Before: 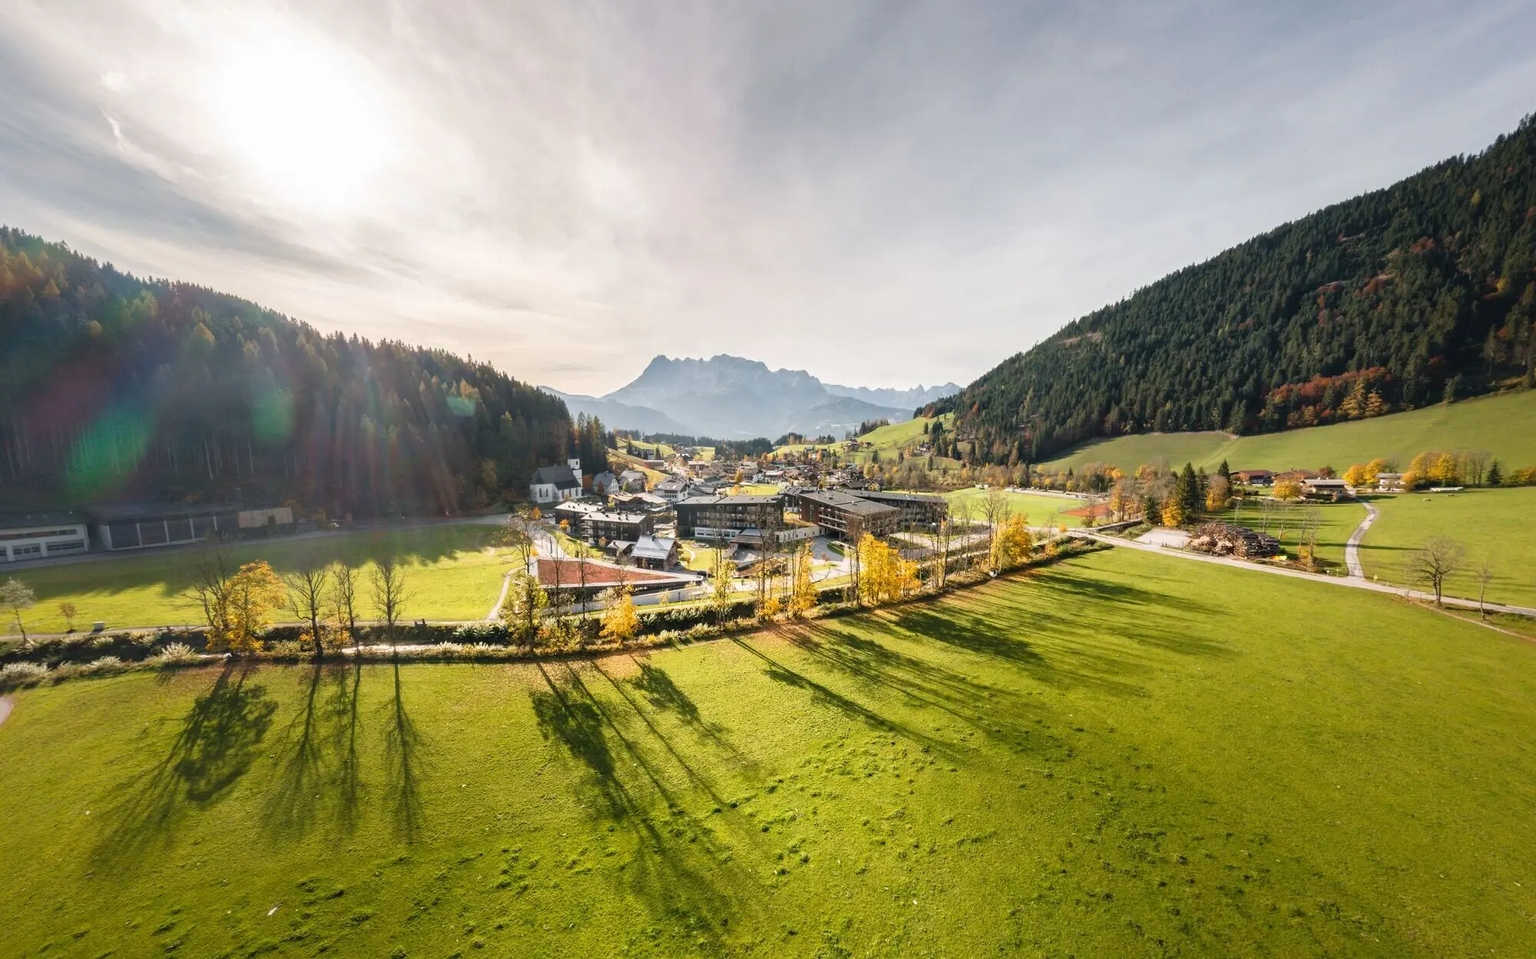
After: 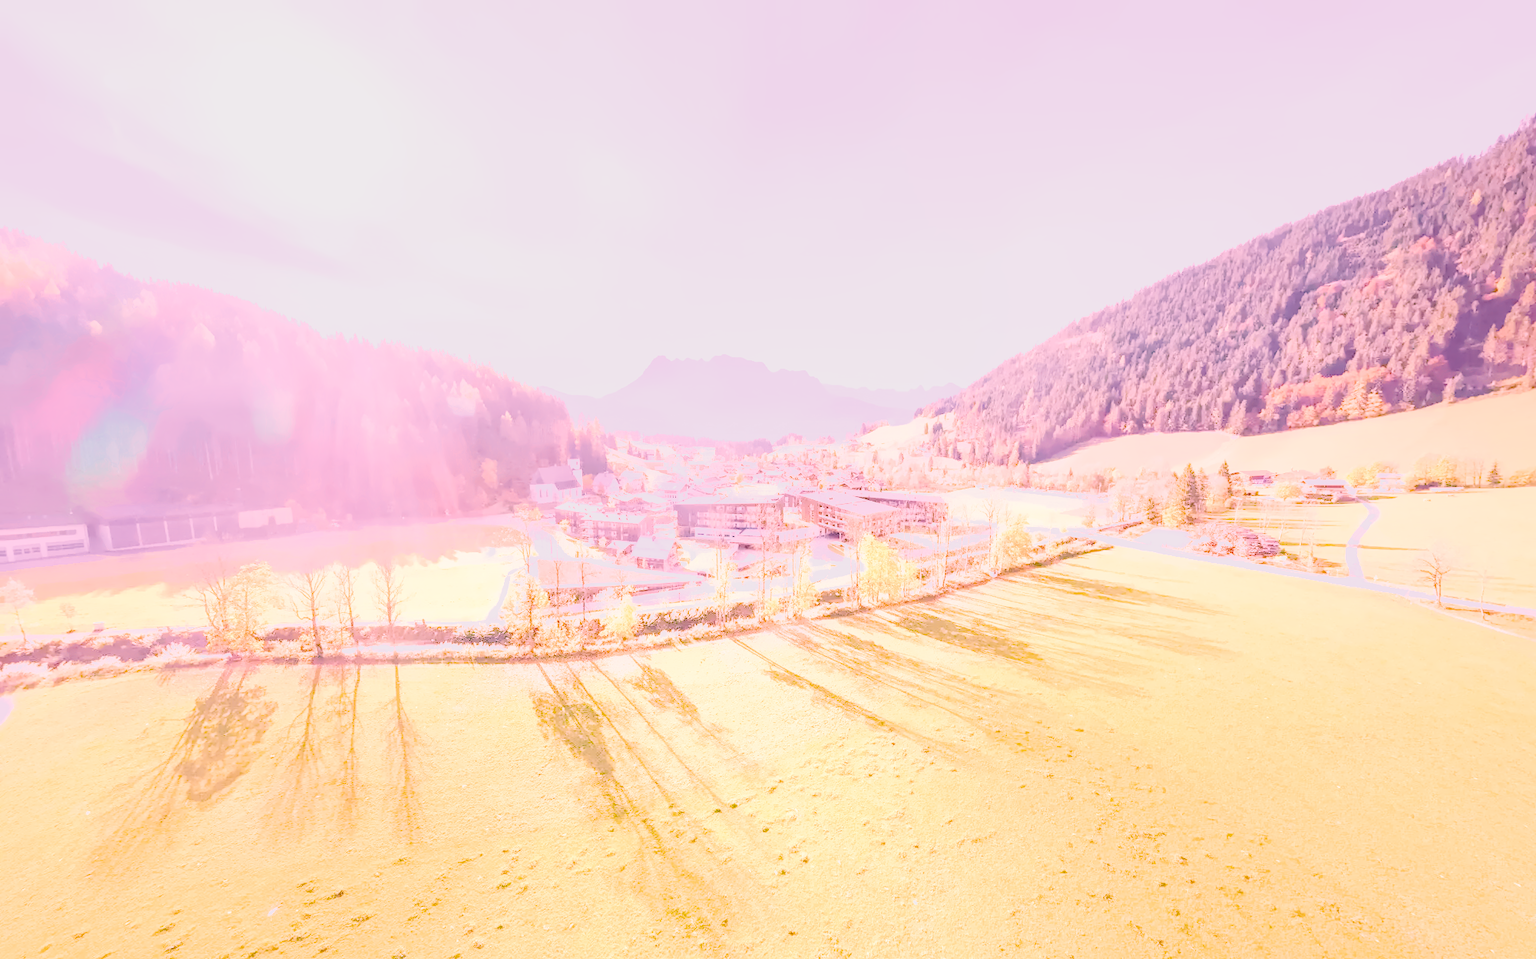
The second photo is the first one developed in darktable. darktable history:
local contrast: on, module defaults
denoise (profiled): preserve shadows 1.52, scattering 0.002, a [-1, 0, 0], compensate highlight preservation false
filmic rgb: black relative exposure -6.98 EV, white relative exposure 5.63 EV, hardness 2.86
haze removal: compatibility mode true, adaptive false
highlight reconstruction: on, module defaults
lens correction: scale 1, crop 1, focal 35, aperture 10, distance 0.775, camera "Canon EOS RP", lens "Canon RF 35mm F1.8 MACRO IS STM"
white balance: red 2.229, blue 1.46
tone equalizer "contrast tone curve: strong": -8 EV -1.08 EV, -7 EV -1.01 EV, -6 EV -0.867 EV, -5 EV -0.578 EV, -3 EV 0.578 EV, -2 EV 0.867 EV, -1 EV 1.01 EV, +0 EV 1.08 EV, edges refinement/feathering 500, mask exposure compensation -1.57 EV, preserve details no
exposure: black level correction 0, exposure 1.125 EV, compensate exposure bias true, compensate highlight preservation false
color balance rgb "basic colorfulness: vibrant colors": perceptual saturation grading › global saturation 20%, perceptual saturation grading › highlights -25%, perceptual saturation grading › shadows 50%
color correction: highlights a* -1.43, highlights b* 10.12, shadows a* 0.395, shadows b* 19.35
velvia: on, module defaults
color calibration: illuminant as shot in camera, x 0.379, y 0.396, temperature 4138.76 K
color look up table: target a [13.56, 18.13, -4.88, -18.23, 8.84, -33.4, 41.41, 10.41, 48.24, 22.98, -23.71, 22.1, 14.18, -46.08, 53.38, 4.545, 49.99, -28.63, -0.43, -0.64, -0.73, -0.15, -0.42, -0.08, 0 ×25], target b [14.06, 17.81, -21.93, 30.49, -25.4, -0.2, 65.55, -45.96, 16.25, -21.59, 57.26, 77.48, -50.3, 37.7, 28.19, 89.81, -14.57, -28.64, 1.19, -0.34, -0.5, -0.27, -1.23, -0.97, 0 ×25], num patches 24
